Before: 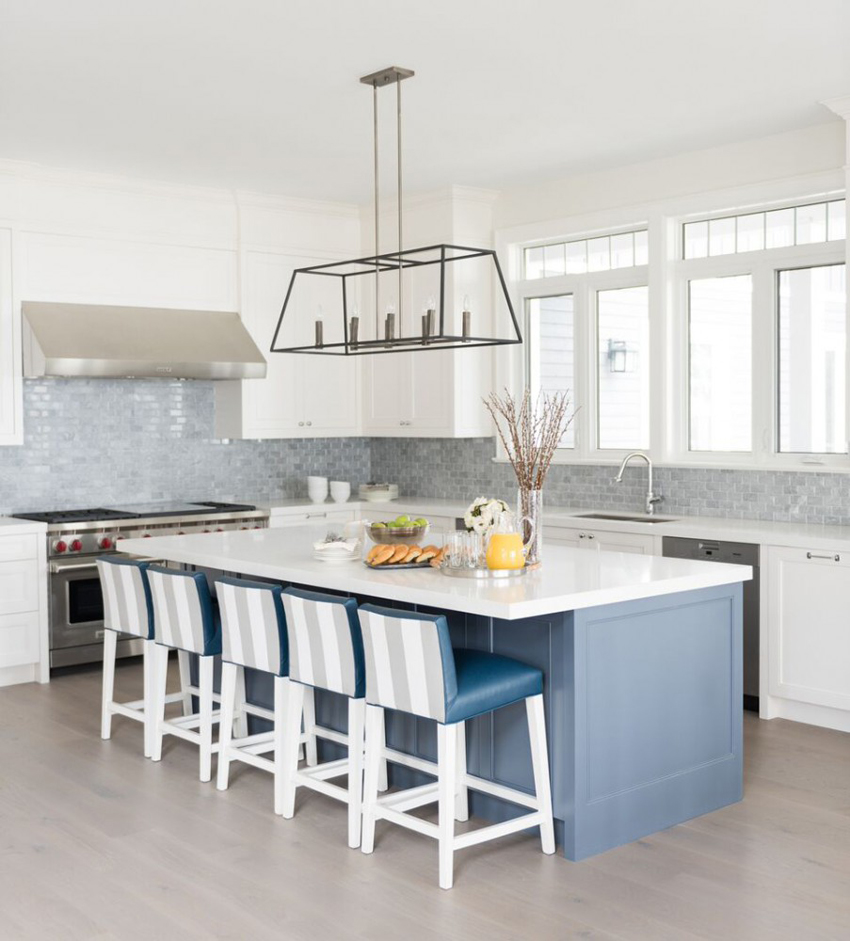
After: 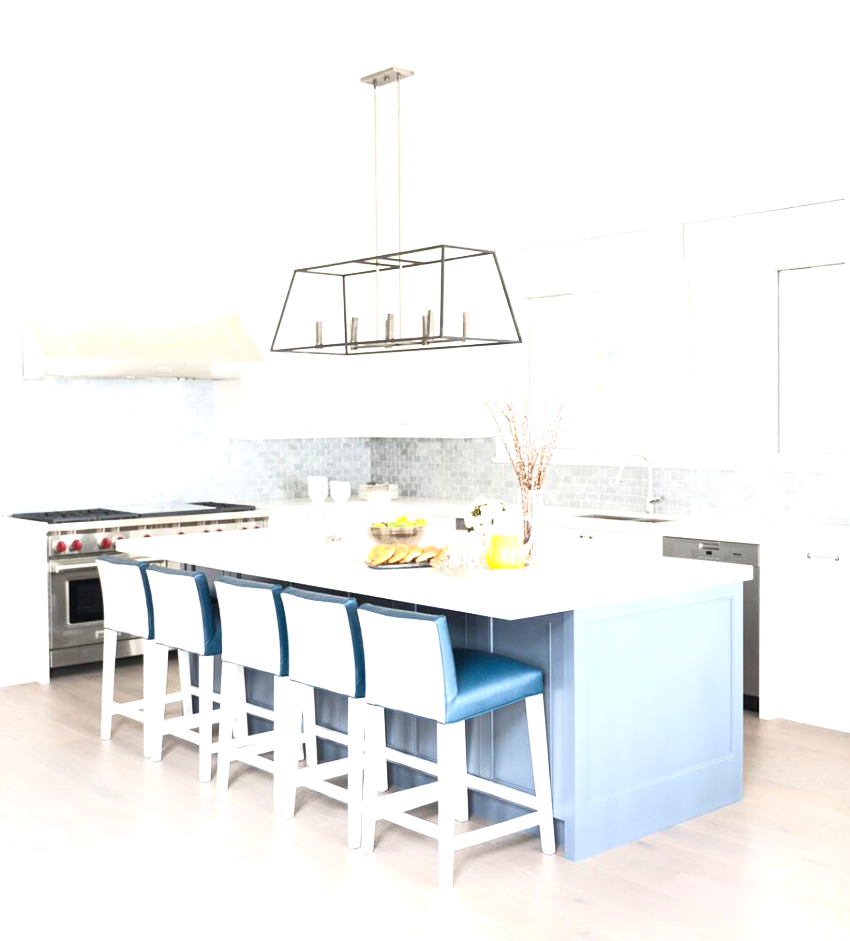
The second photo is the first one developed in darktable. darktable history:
exposure: black level correction 0, exposure 1.2 EV, compensate exposure bias true, compensate highlight preservation false
shadows and highlights: shadows 0, highlights 40
